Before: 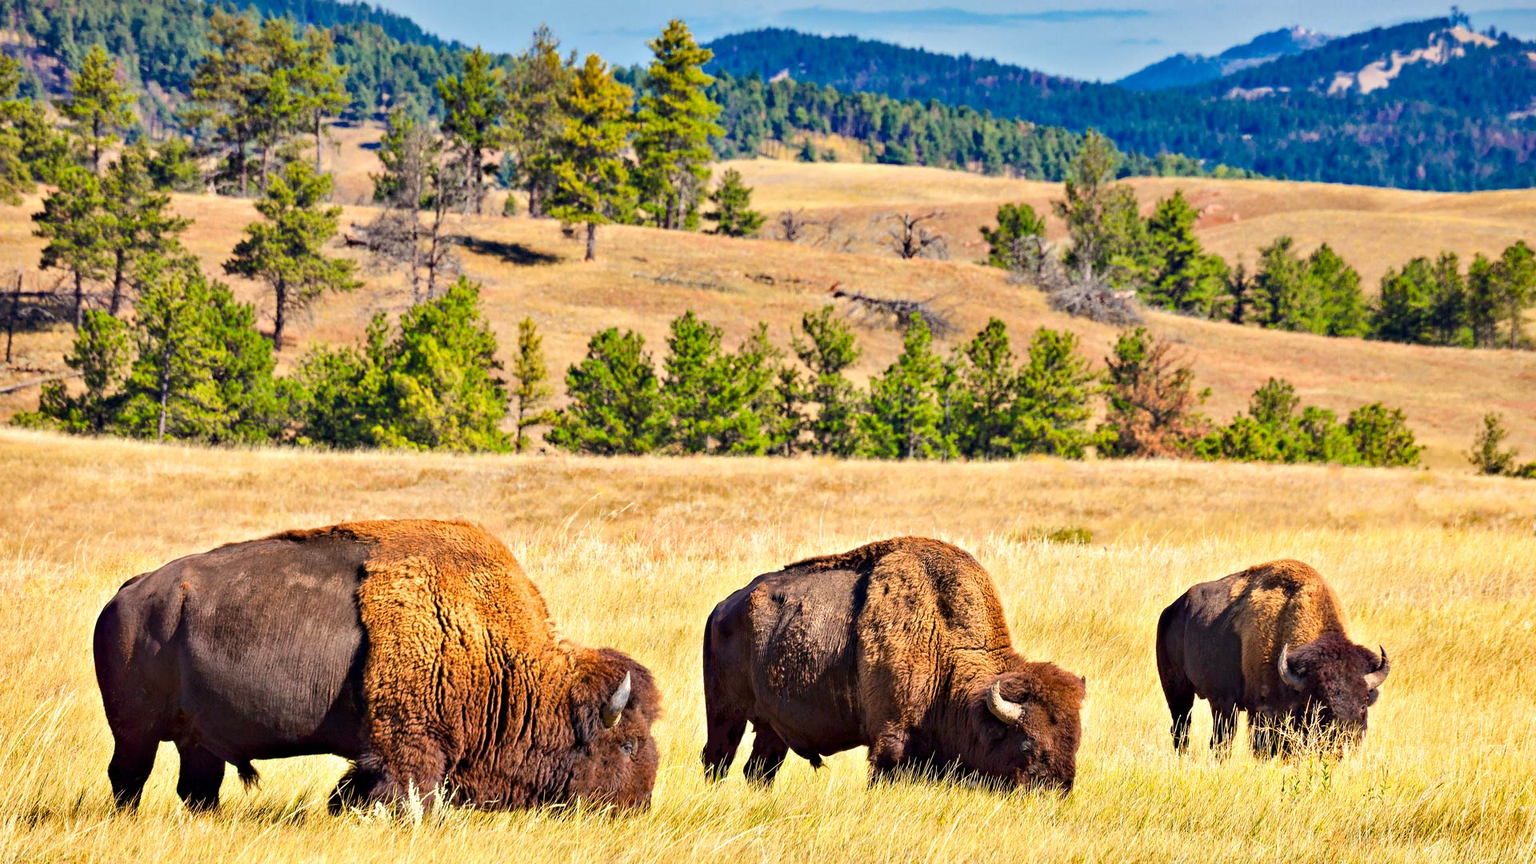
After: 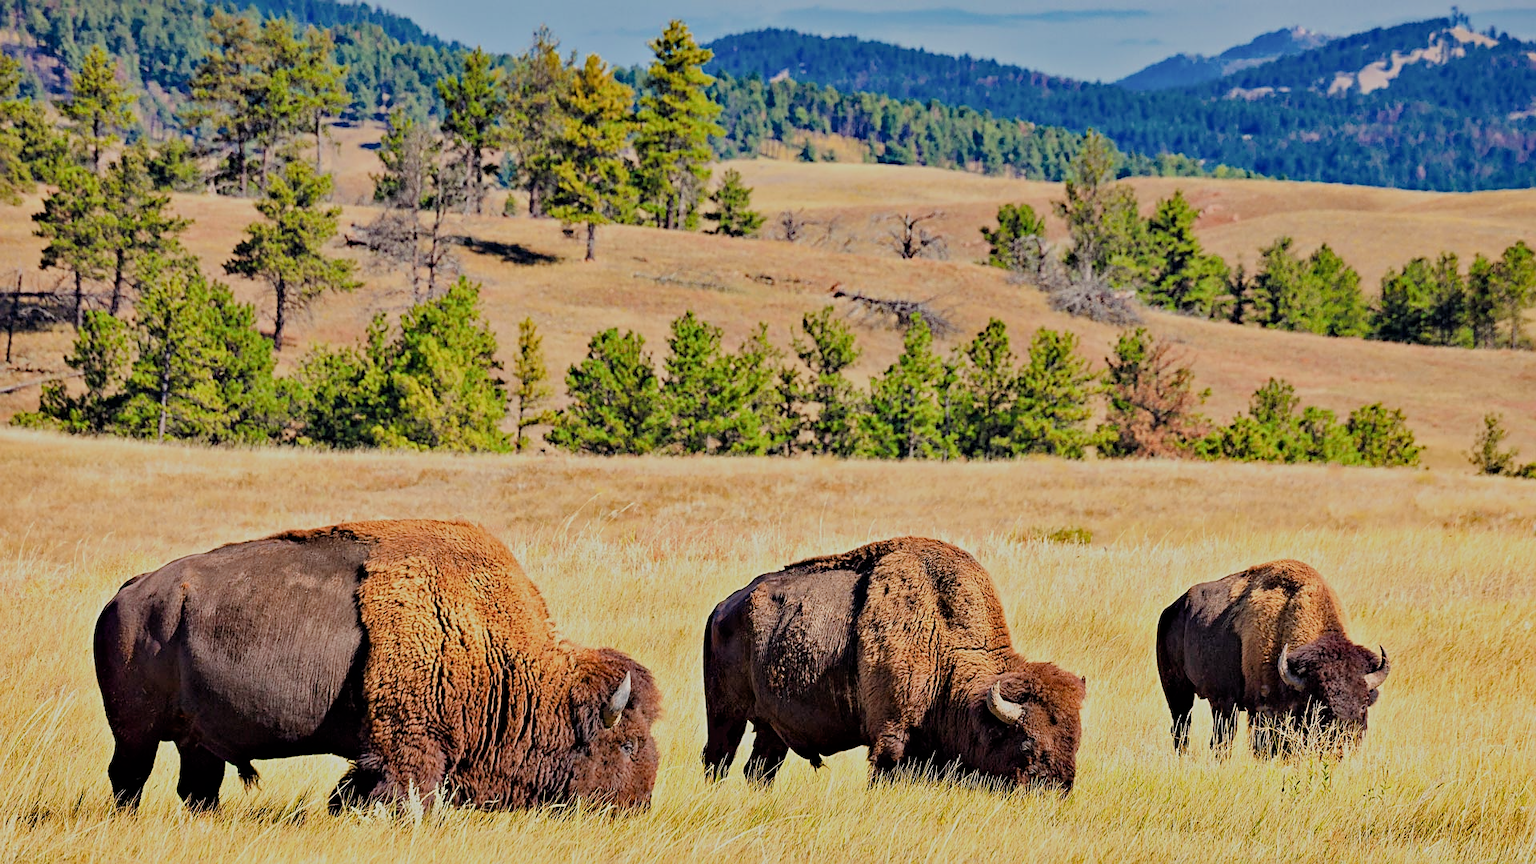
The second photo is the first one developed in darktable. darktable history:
filmic rgb: black relative exposure -6.59 EV, white relative exposure 4.71 EV, hardness 3.13, contrast 0.805
sharpen: on, module defaults
